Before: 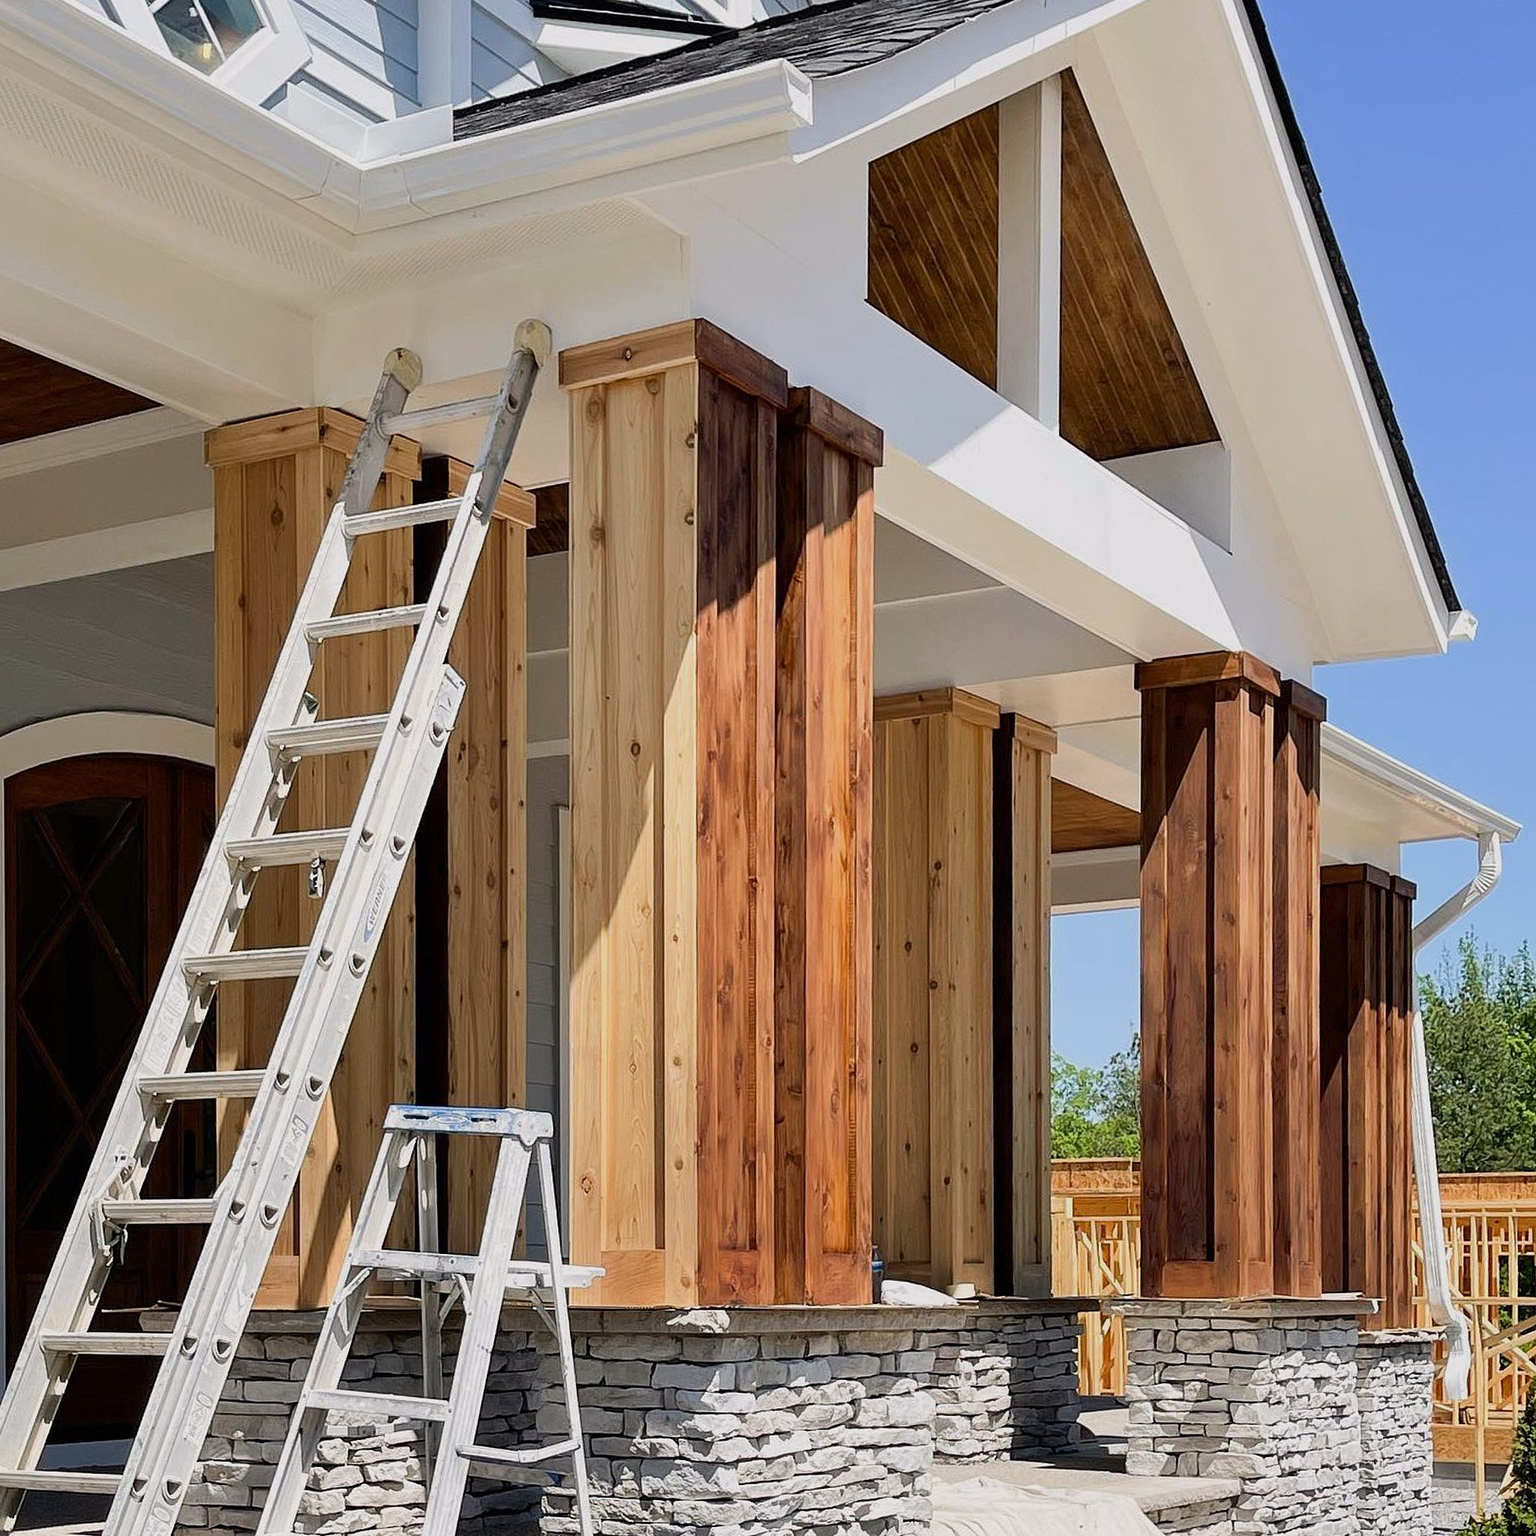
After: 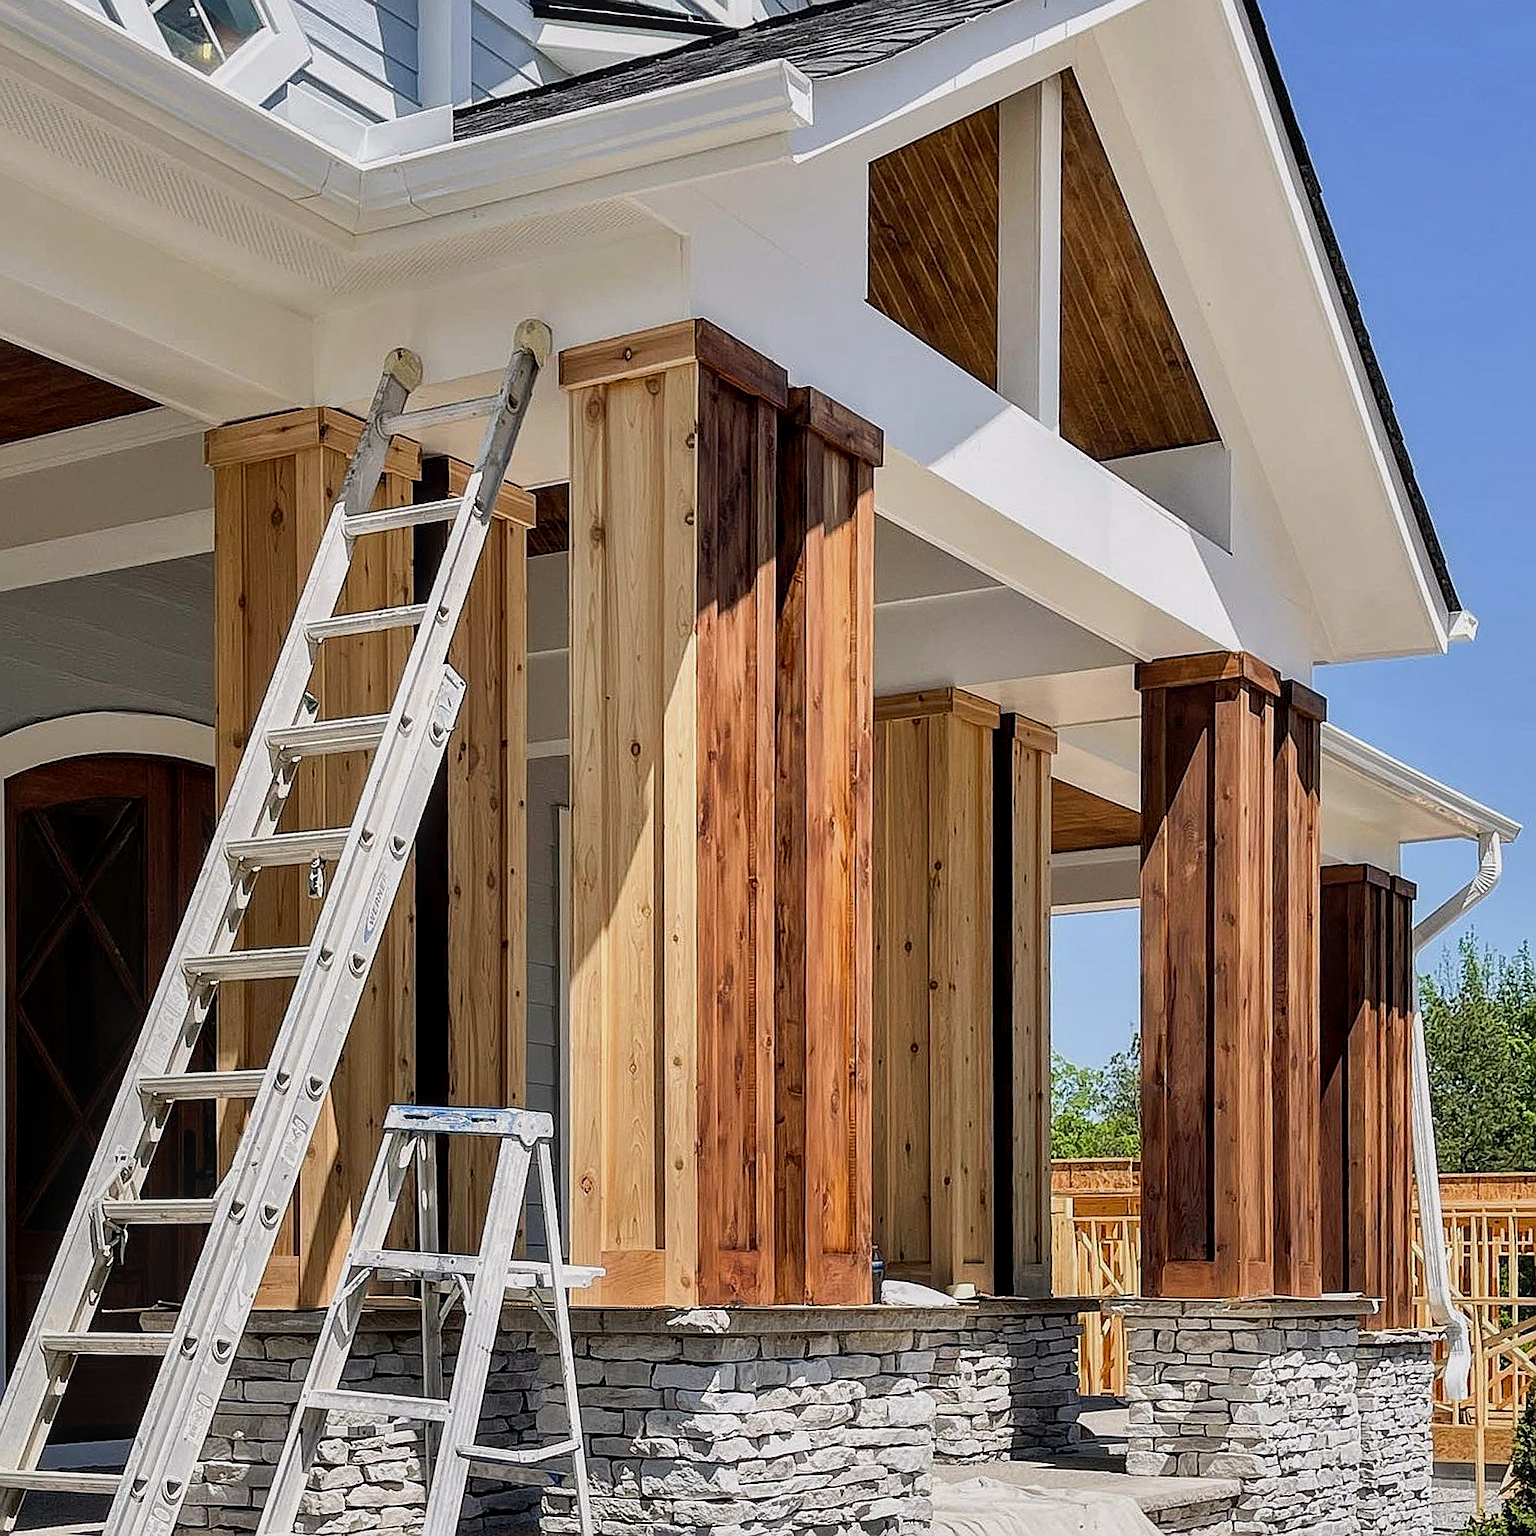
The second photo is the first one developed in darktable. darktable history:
sharpen: on, module defaults
shadows and highlights: shadows 23.19, highlights -48.45, soften with gaussian
local contrast: on, module defaults
